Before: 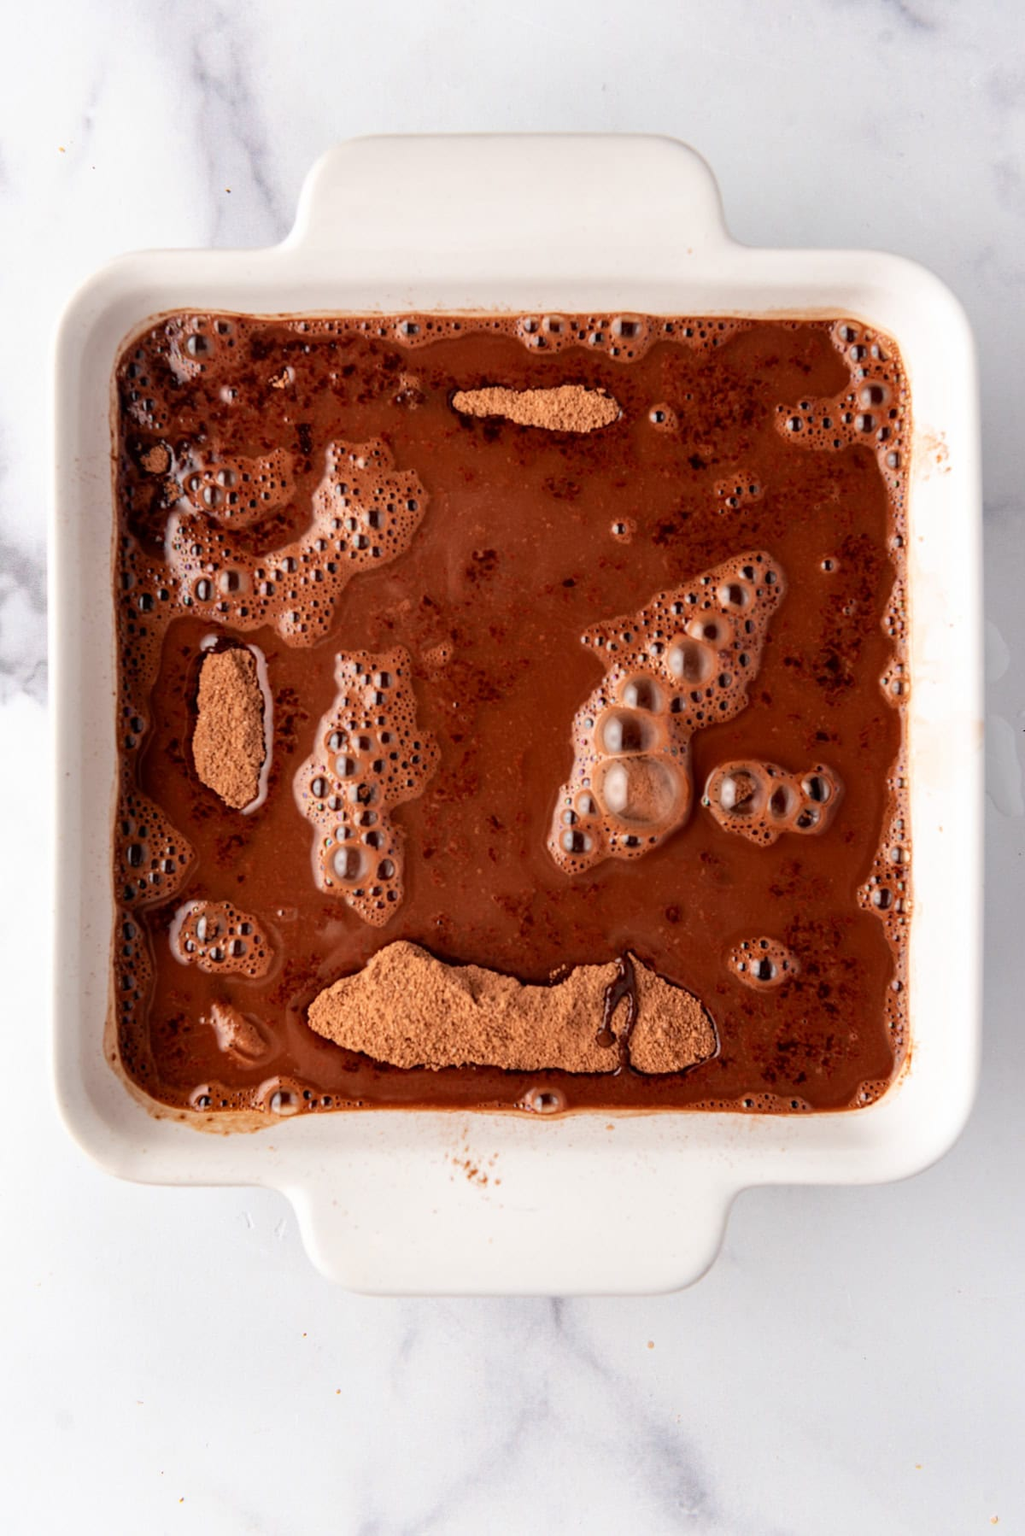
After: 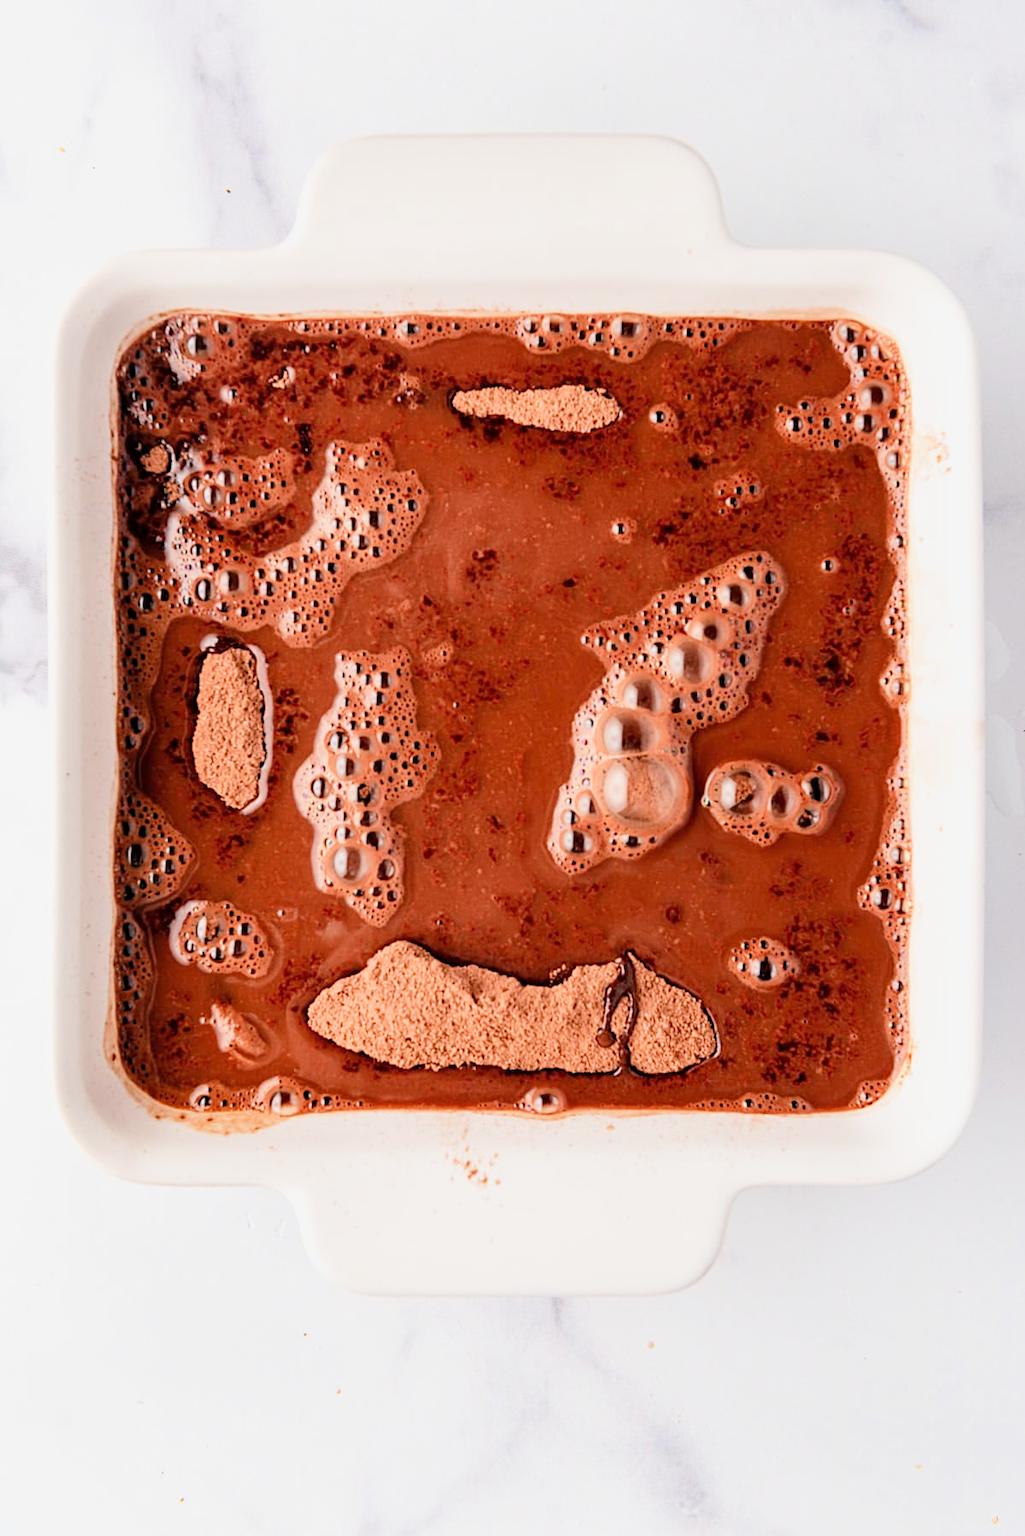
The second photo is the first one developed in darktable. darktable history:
filmic rgb: black relative exposure -7.65 EV, white relative exposure 4.56 EV, hardness 3.61
exposure: black level correction 0, exposure 1.2 EV, compensate exposure bias true, compensate highlight preservation false
sharpen: on, module defaults
